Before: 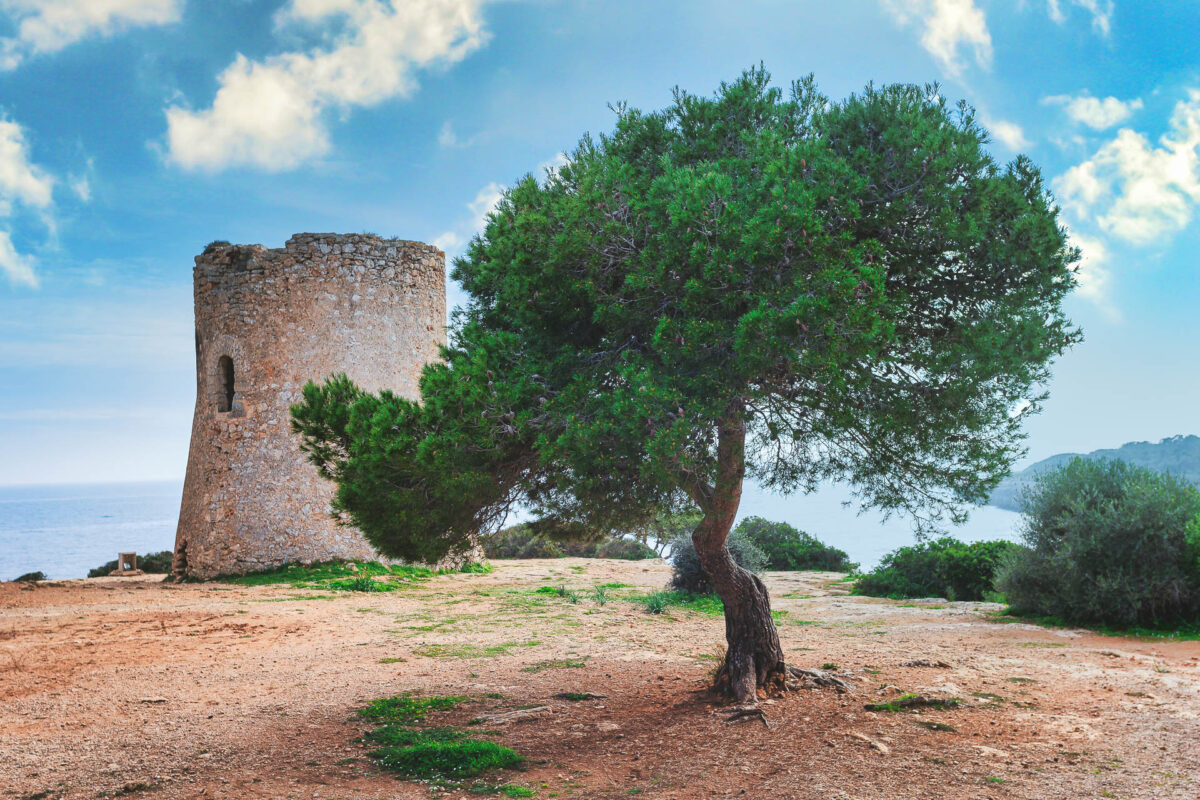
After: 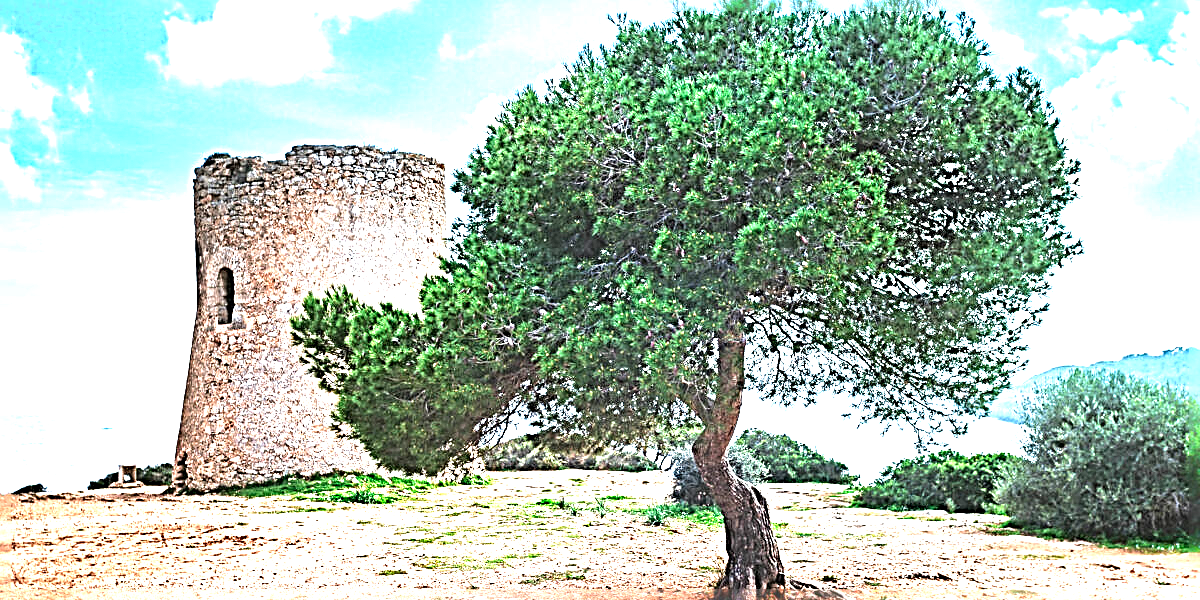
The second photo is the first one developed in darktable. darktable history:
exposure: black level correction 0.001, exposure 1.398 EV, compensate exposure bias true, compensate highlight preservation false
crop: top 11.038%, bottom 13.962%
sharpen: radius 4.001, amount 2
